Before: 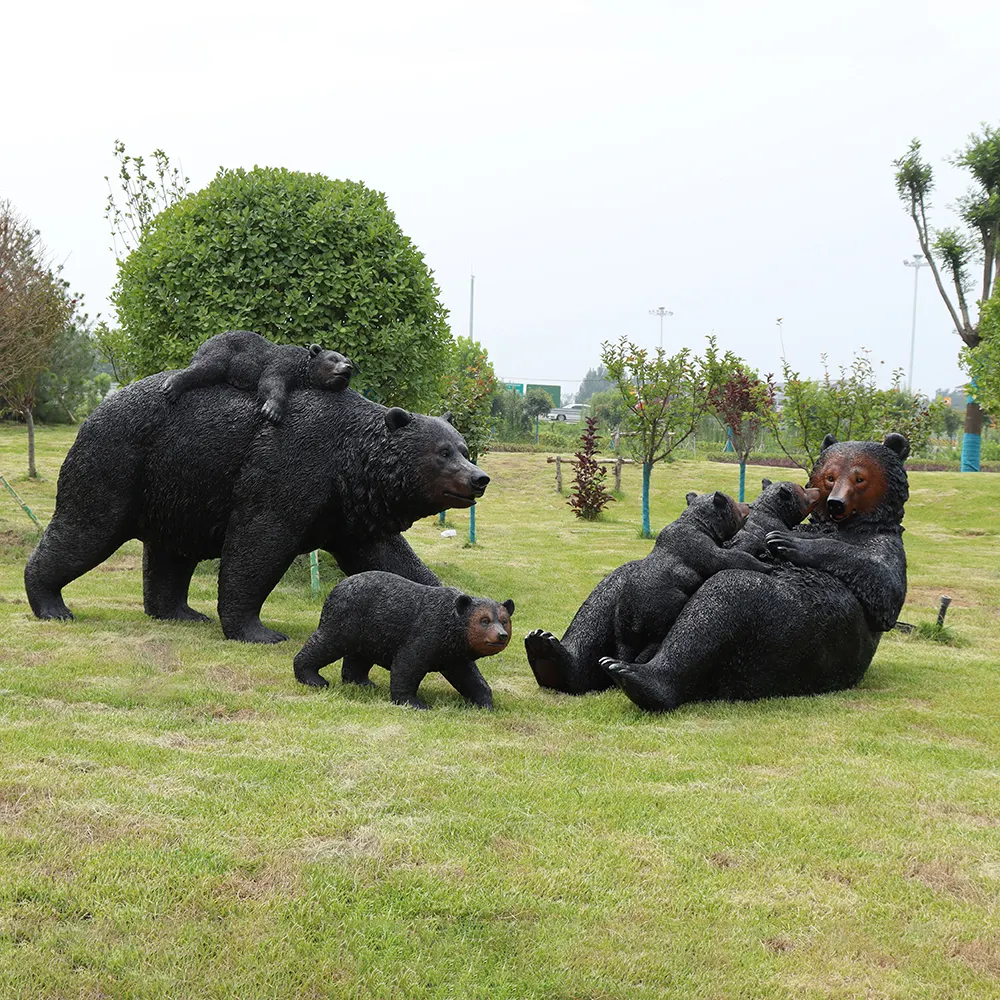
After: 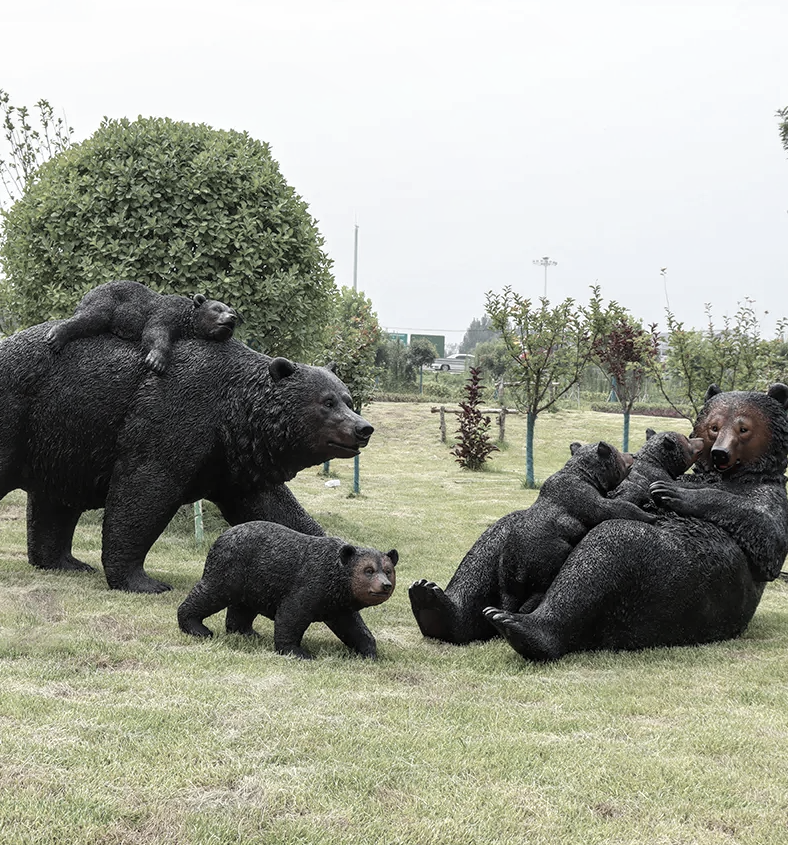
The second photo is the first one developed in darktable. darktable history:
crop: left 11.612%, top 5.063%, right 9.562%, bottom 10.384%
color zones: curves: ch0 [(0, 0.6) (0.129, 0.585) (0.193, 0.596) (0.429, 0.5) (0.571, 0.5) (0.714, 0.5) (0.857, 0.5) (1, 0.6)]; ch1 [(0, 0.453) (0.112, 0.245) (0.213, 0.252) (0.429, 0.233) (0.571, 0.231) (0.683, 0.242) (0.857, 0.296) (1, 0.453)]
local contrast: on, module defaults
